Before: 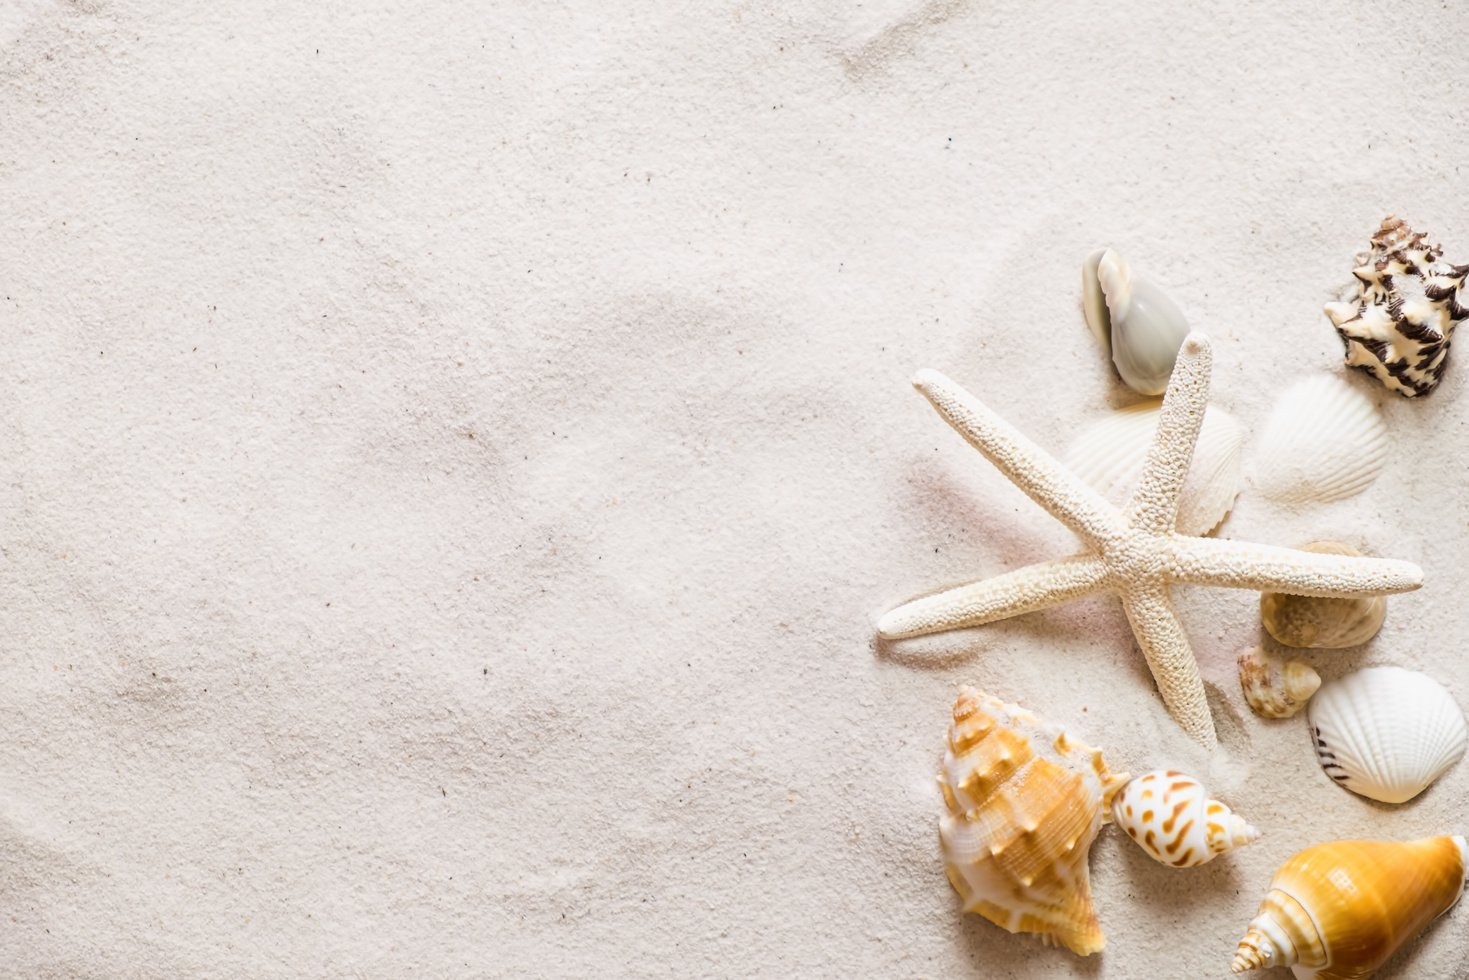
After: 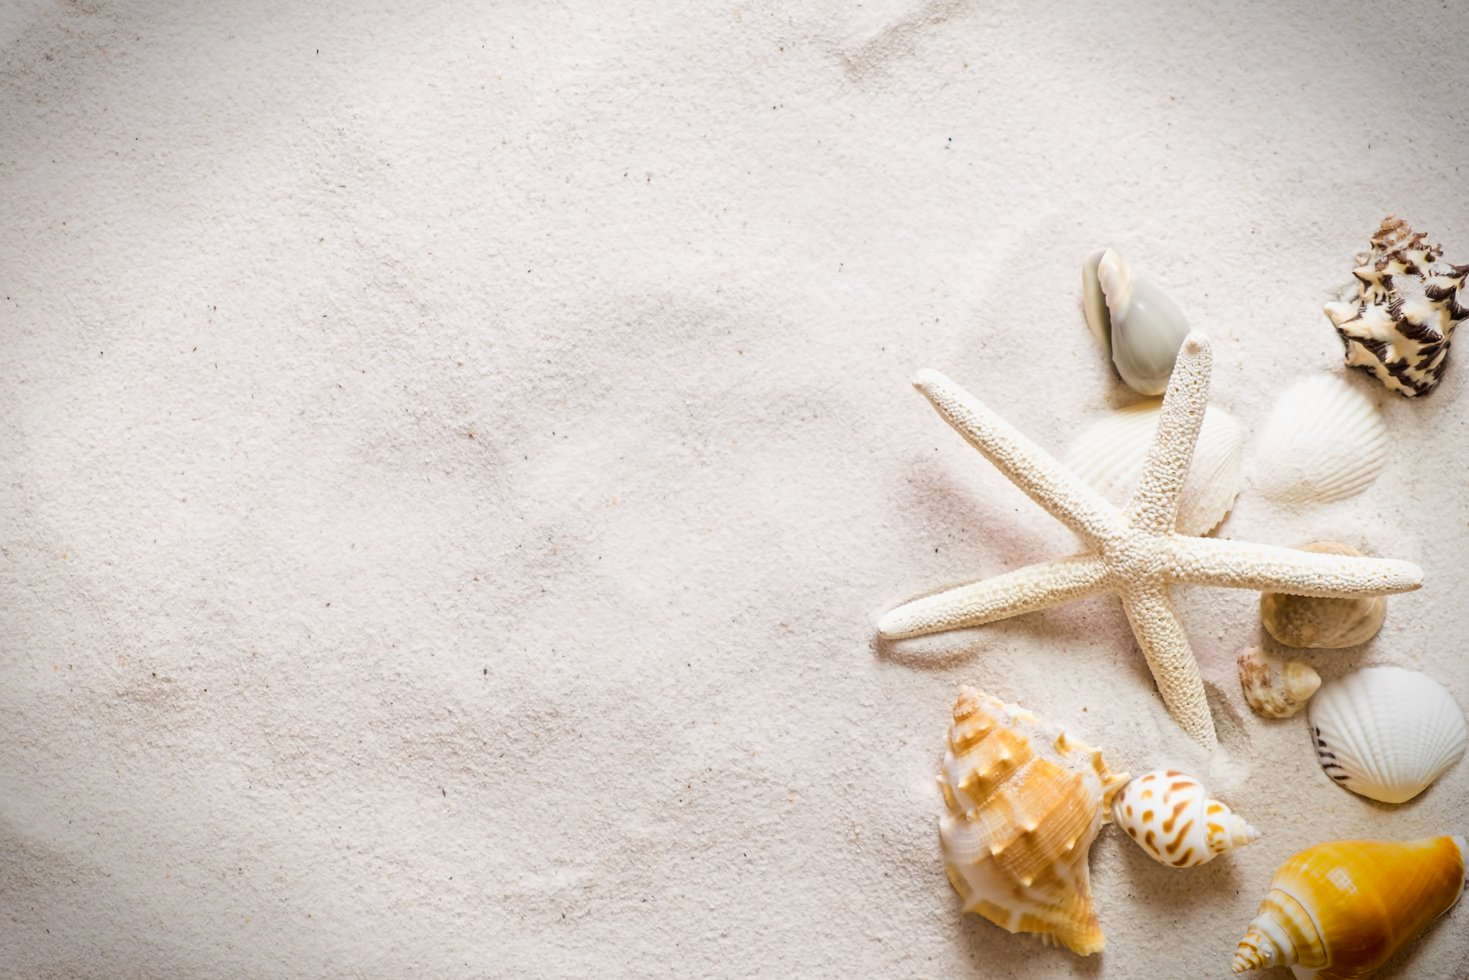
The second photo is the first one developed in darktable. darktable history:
vignetting: fall-off start 91.05%, fall-off radius 38.27%, saturation 0.379, width/height ratio 1.217, shape 1.29, unbound false
